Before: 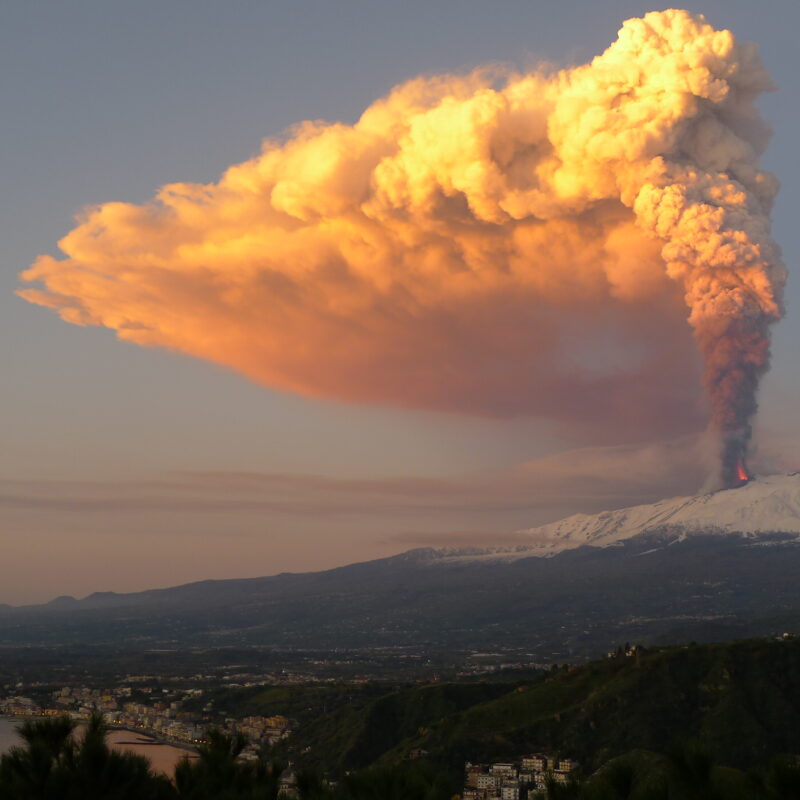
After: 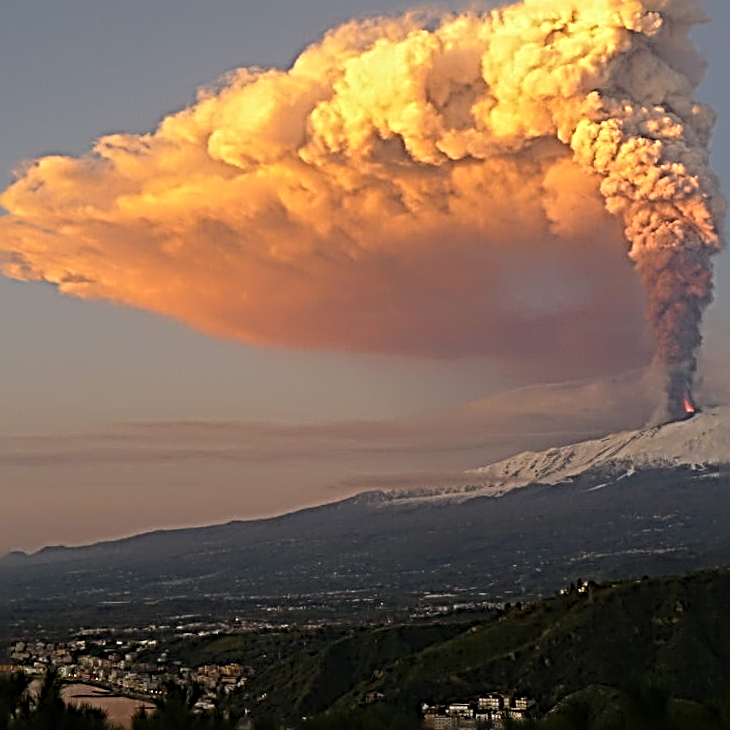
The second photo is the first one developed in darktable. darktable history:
sharpen: radius 4.001, amount 2
crop and rotate: angle 1.96°, left 5.673%, top 5.673%
